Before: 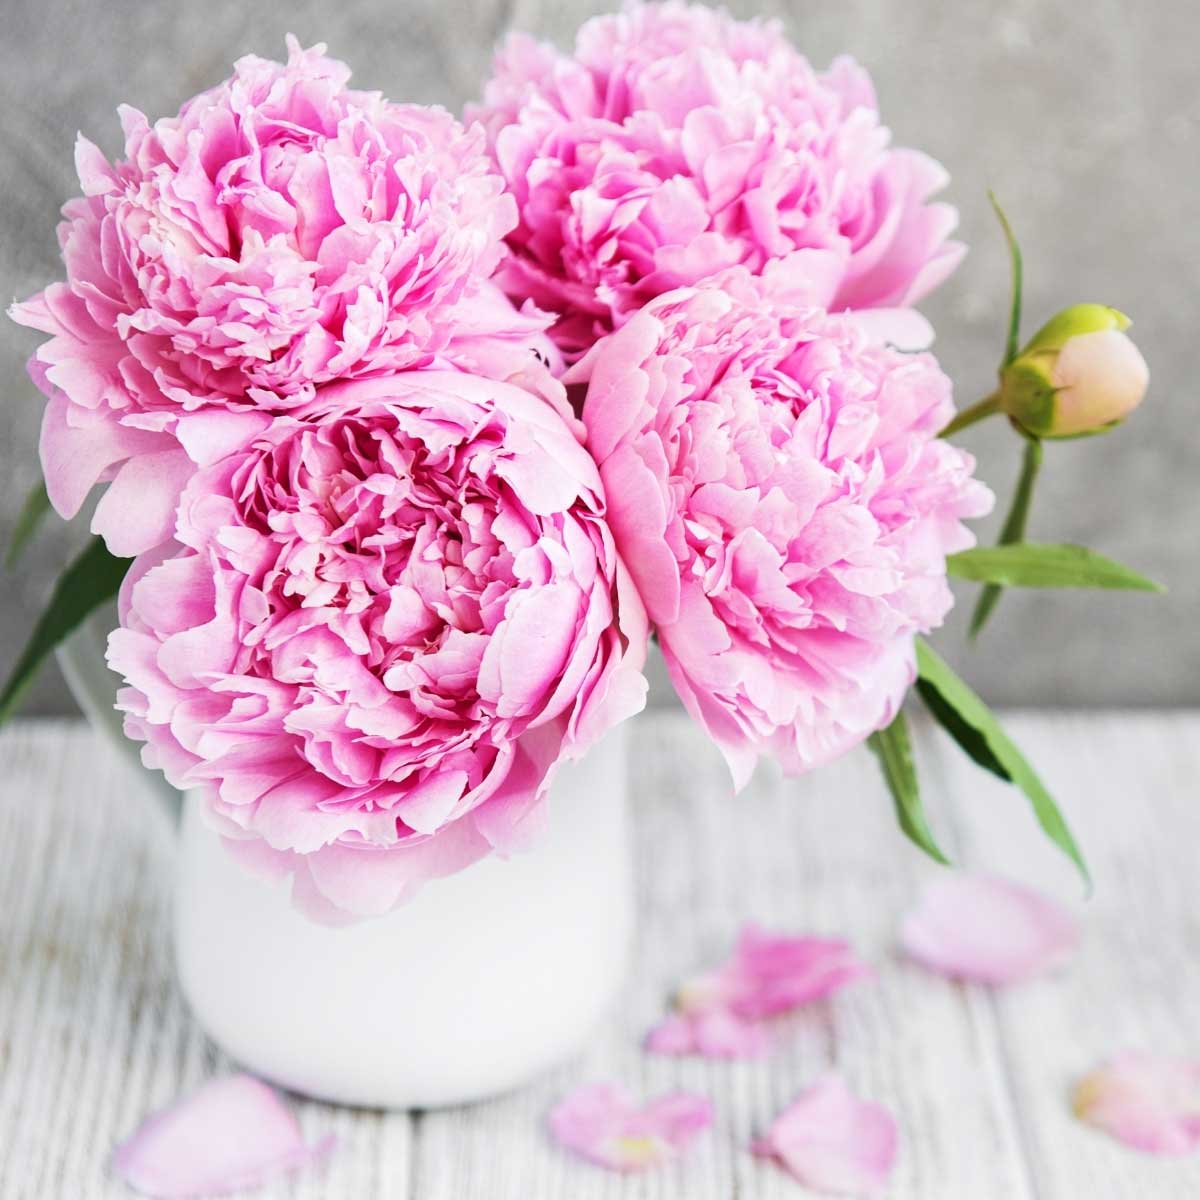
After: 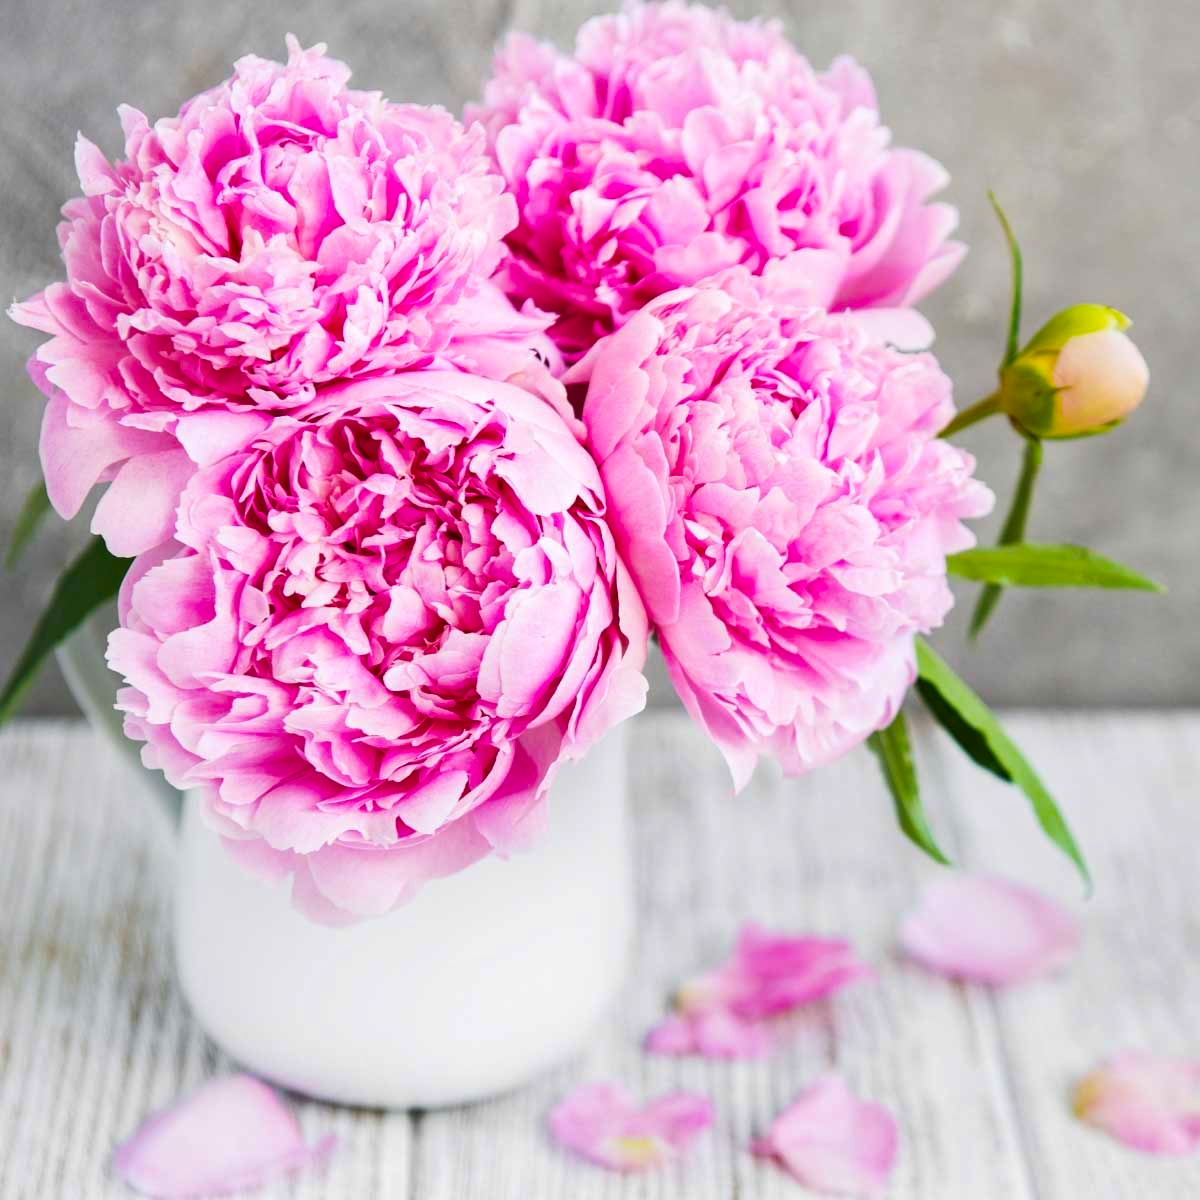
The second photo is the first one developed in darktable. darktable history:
shadows and highlights: shadows 37.27, highlights -28.18, soften with gaussian
color balance rgb: perceptual saturation grading › global saturation 30%, global vibrance 20%
